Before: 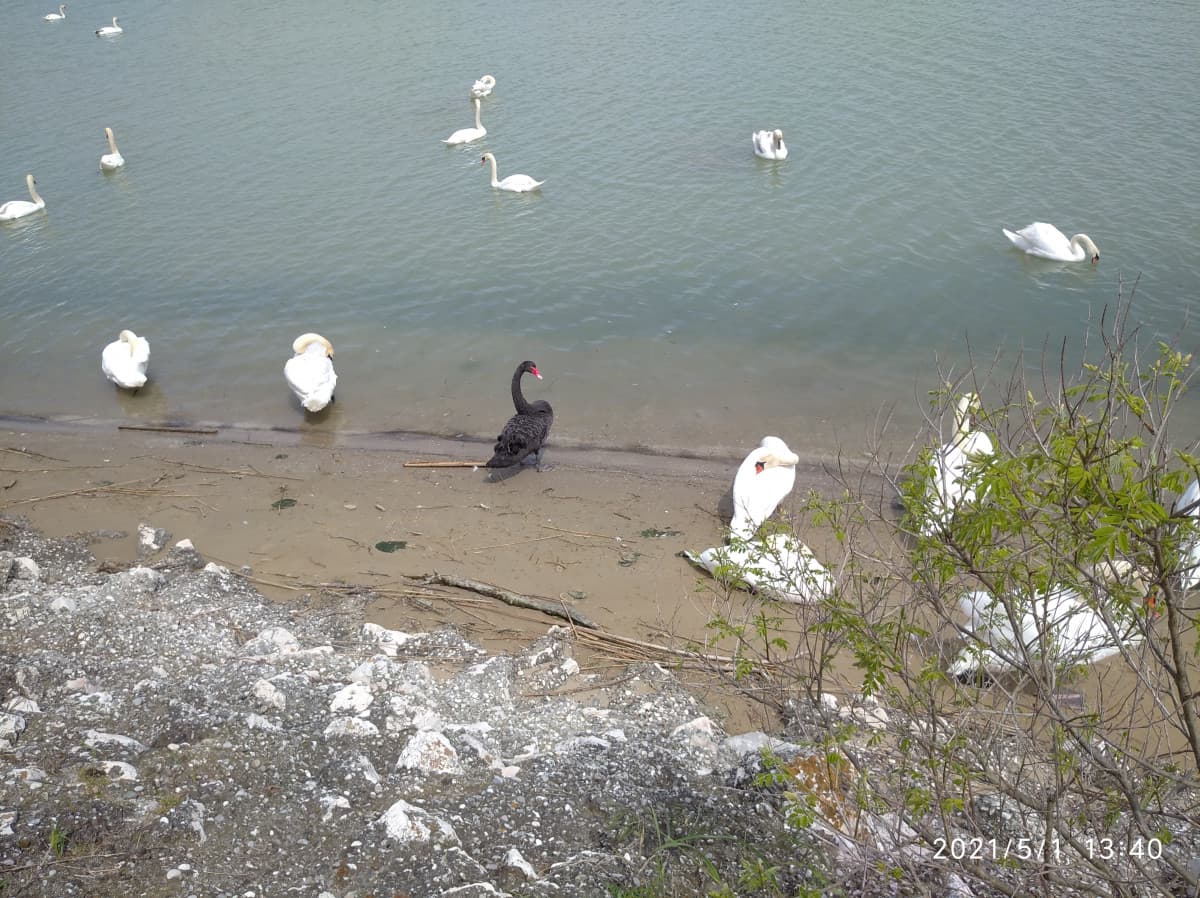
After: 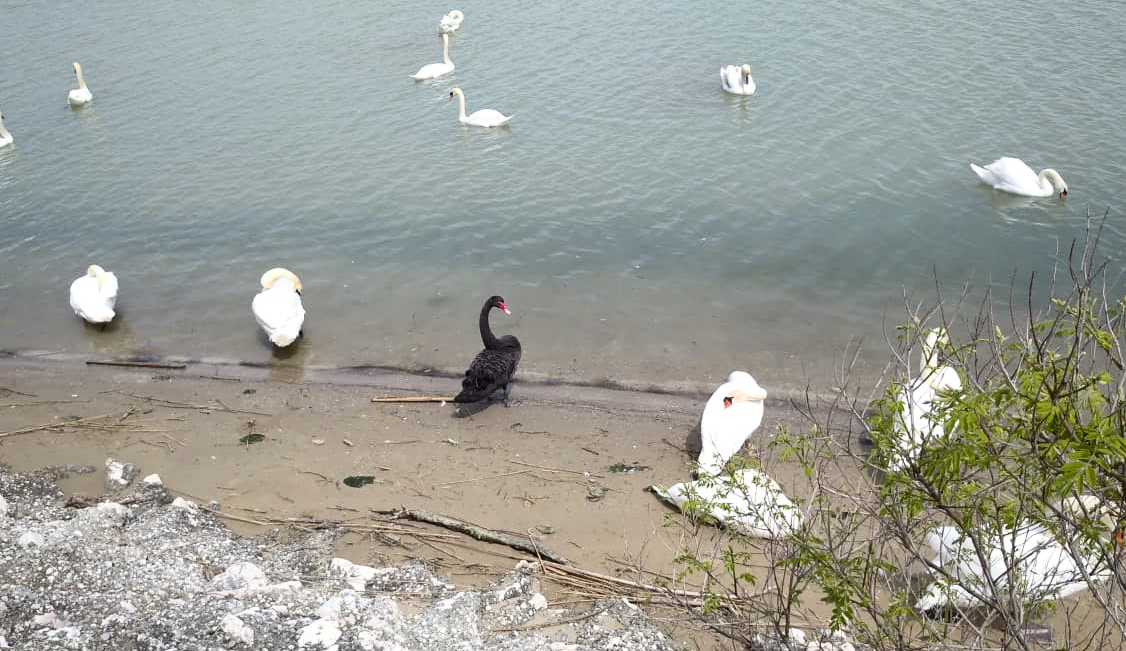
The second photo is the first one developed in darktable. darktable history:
crop: left 2.737%, top 7.287%, right 3.421%, bottom 20.179%
contrast brightness saturation: contrast 0.28
